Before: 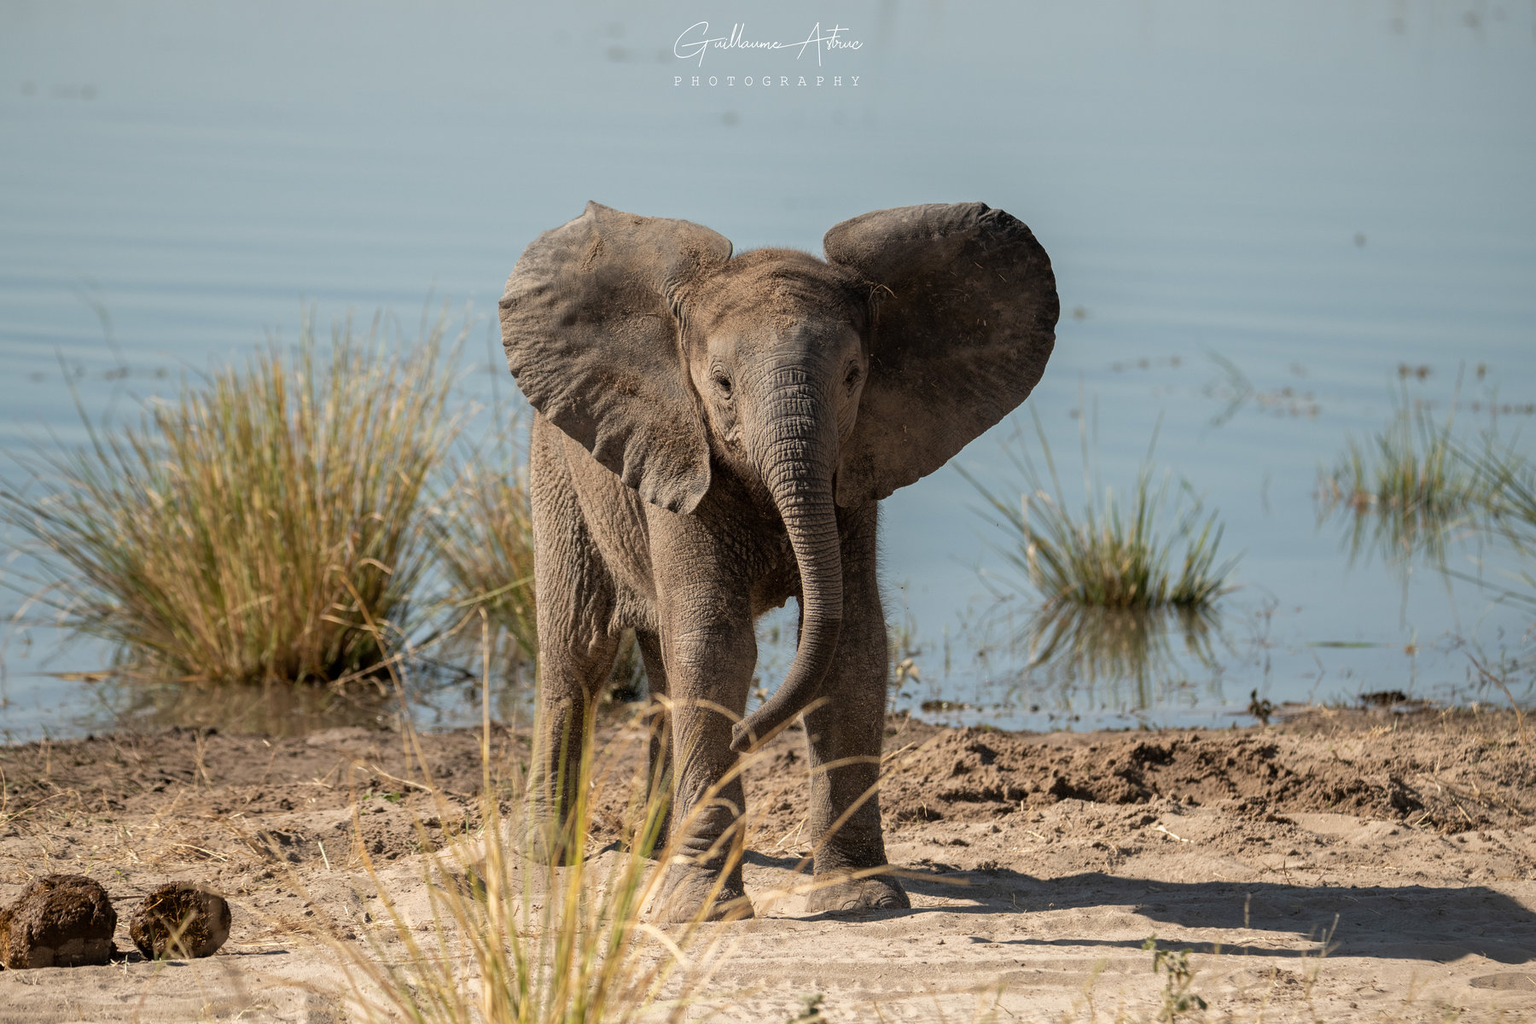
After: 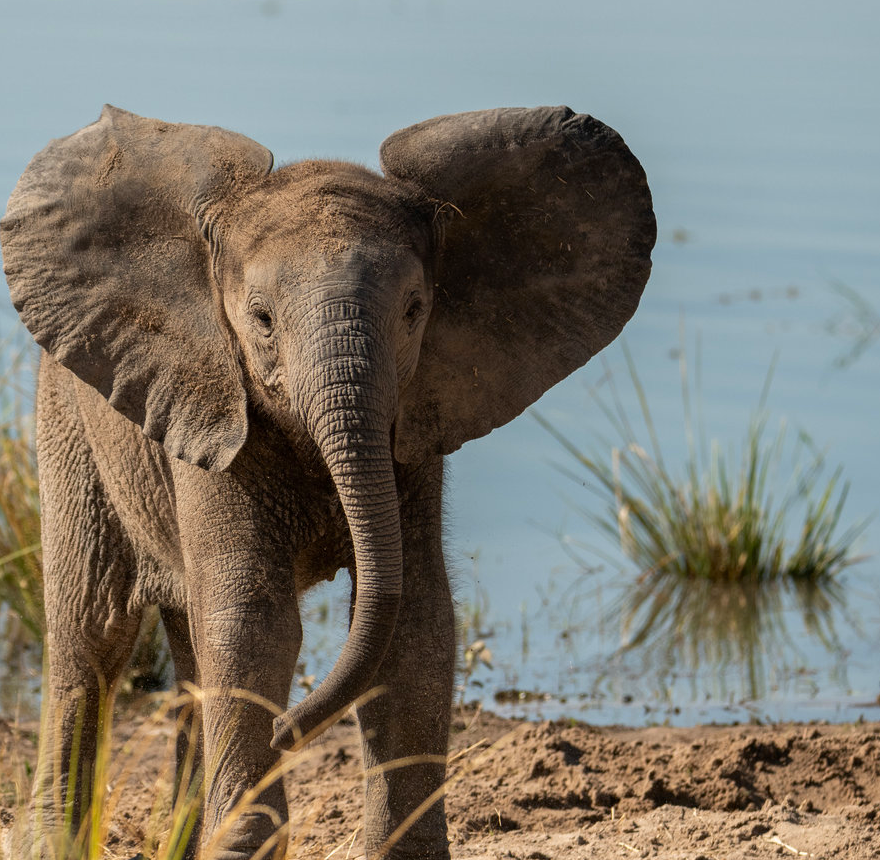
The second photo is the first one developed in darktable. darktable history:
contrast brightness saturation: contrast 0.078, saturation 0.201
crop: left 32.546%, top 10.975%, right 18.529%, bottom 17.356%
